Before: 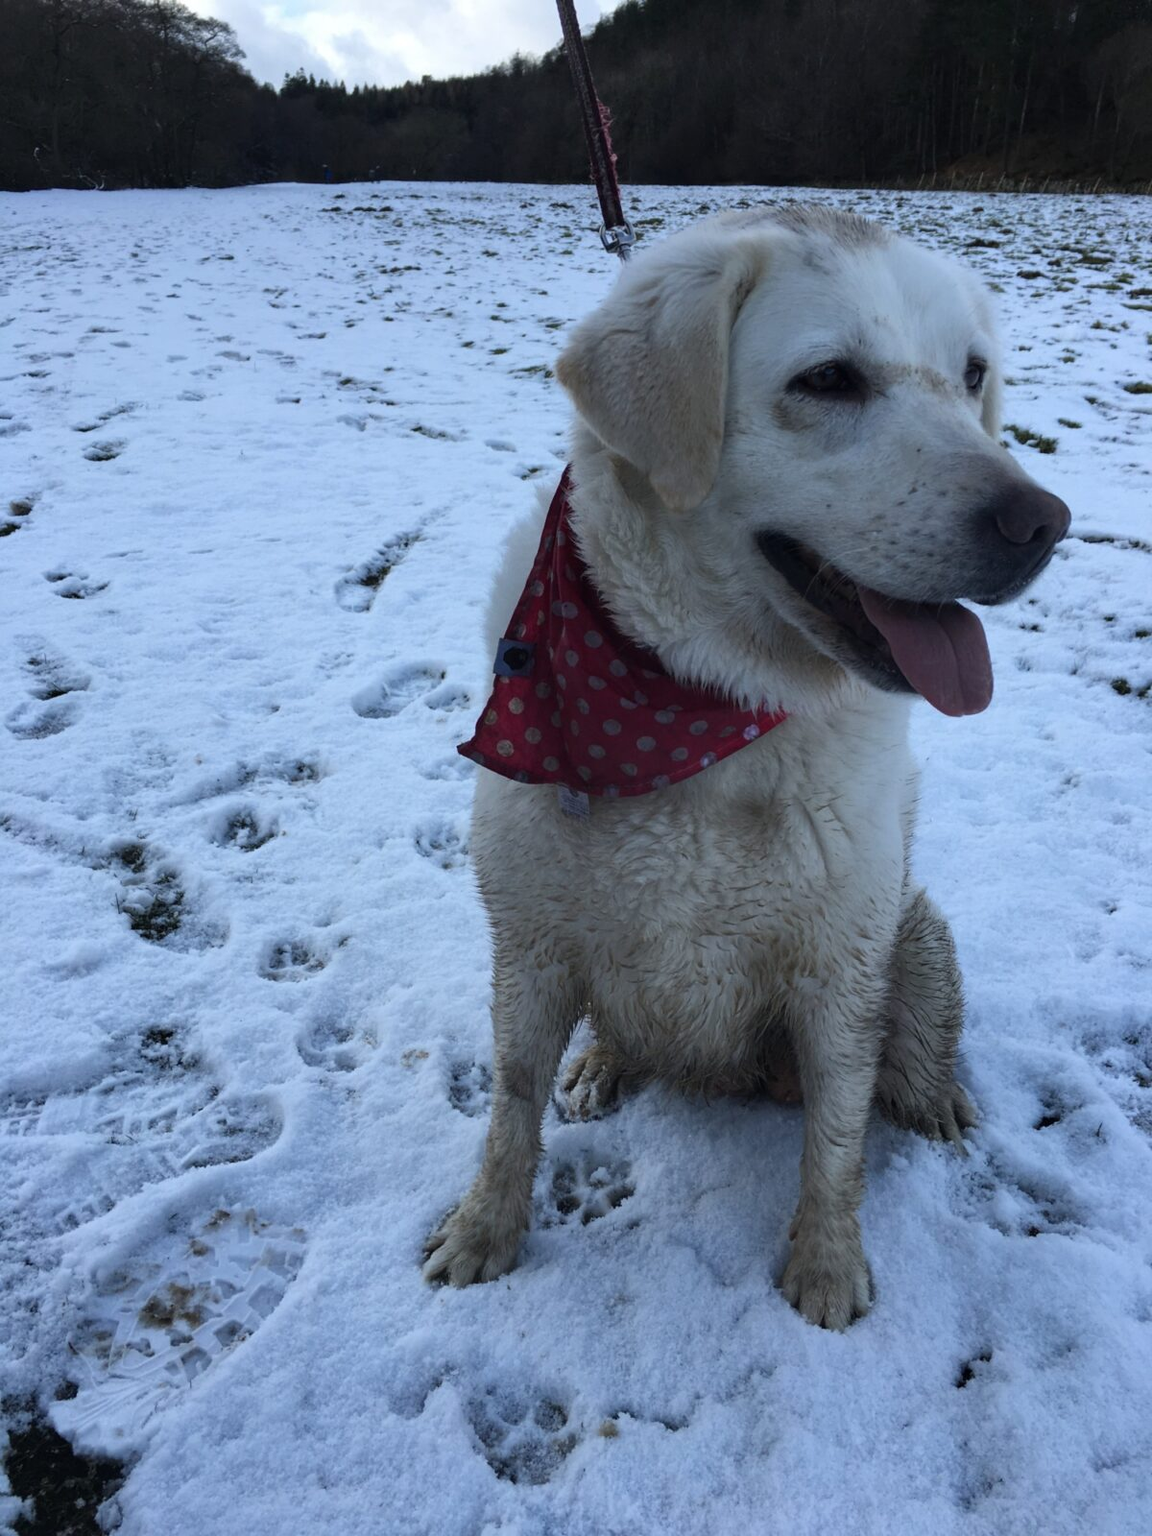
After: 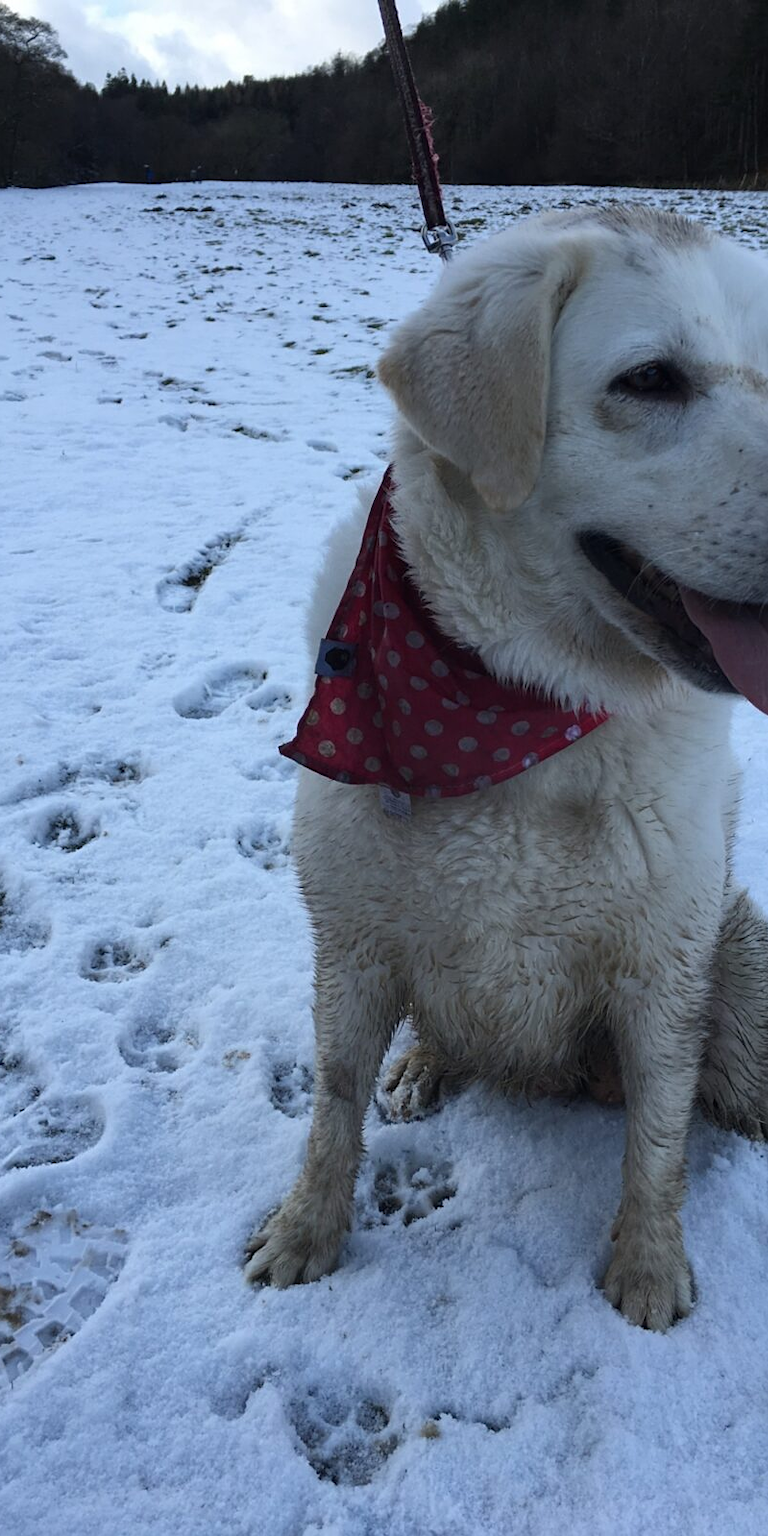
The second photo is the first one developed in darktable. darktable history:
crop and rotate: left 15.546%, right 17.787%
sharpen: amount 0.2
color zones: mix -62.47%
